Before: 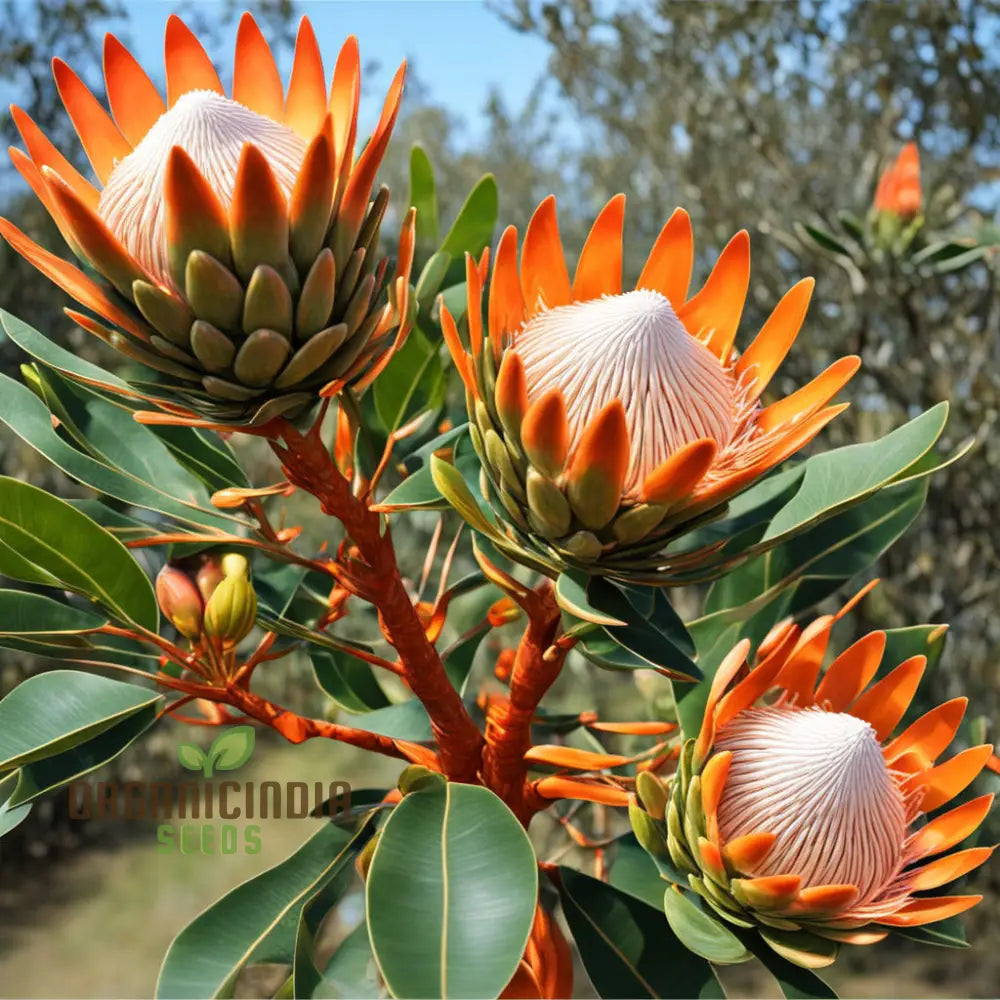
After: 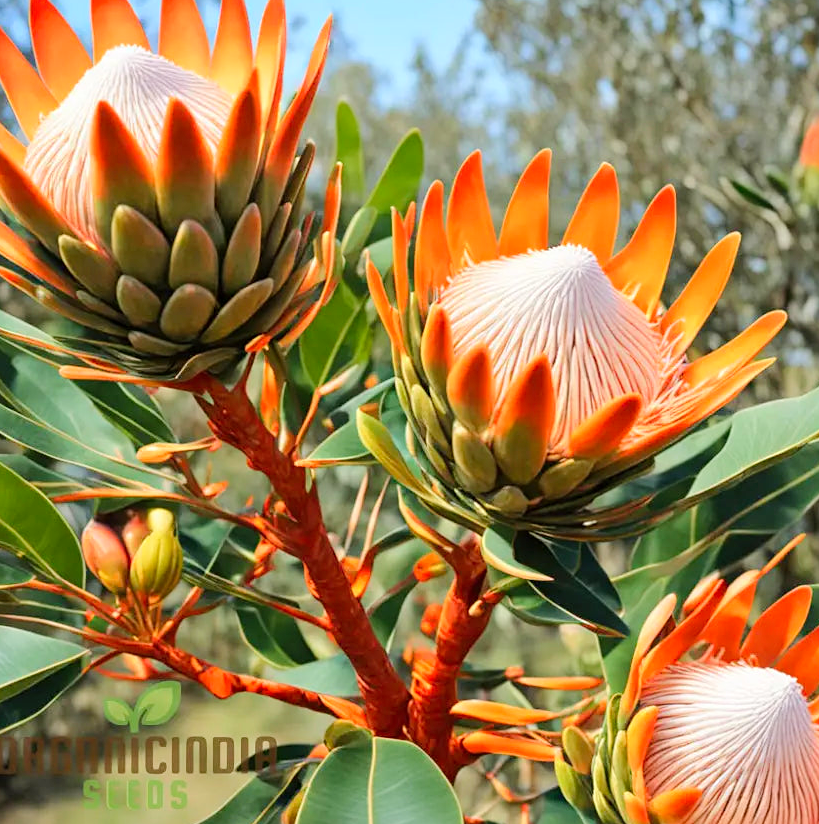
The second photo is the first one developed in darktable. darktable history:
tone curve: curves: ch0 [(0, 0) (0.003, 0.004) (0.011, 0.015) (0.025, 0.033) (0.044, 0.059) (0.069, 0.092) (0.1, 0.132) (0.136, 0.18) (0.177, 0.235) (0.224, 0.297) (0.277, 0.366) (0.335, 0.44) (0.399, 0.52) (0.468, 0.594) (0.543, 0.661) (0.623, 0.727) (0.709, 0.79) (0.801, 0.86) (0.898, 0.928) (1, 1)], color space Lab, linked channels, preserve colors none
crop and rotate: left 7.421%, top 4.593%, right 10.617%, bottom 12.974%
sharpen: amount 0.201
